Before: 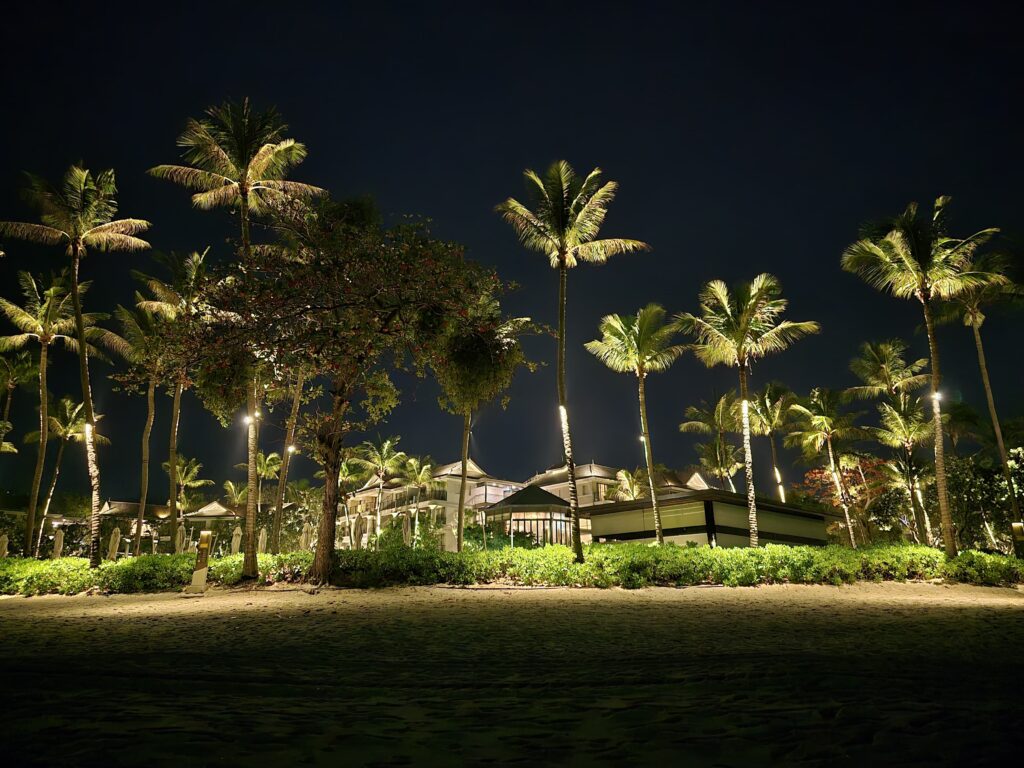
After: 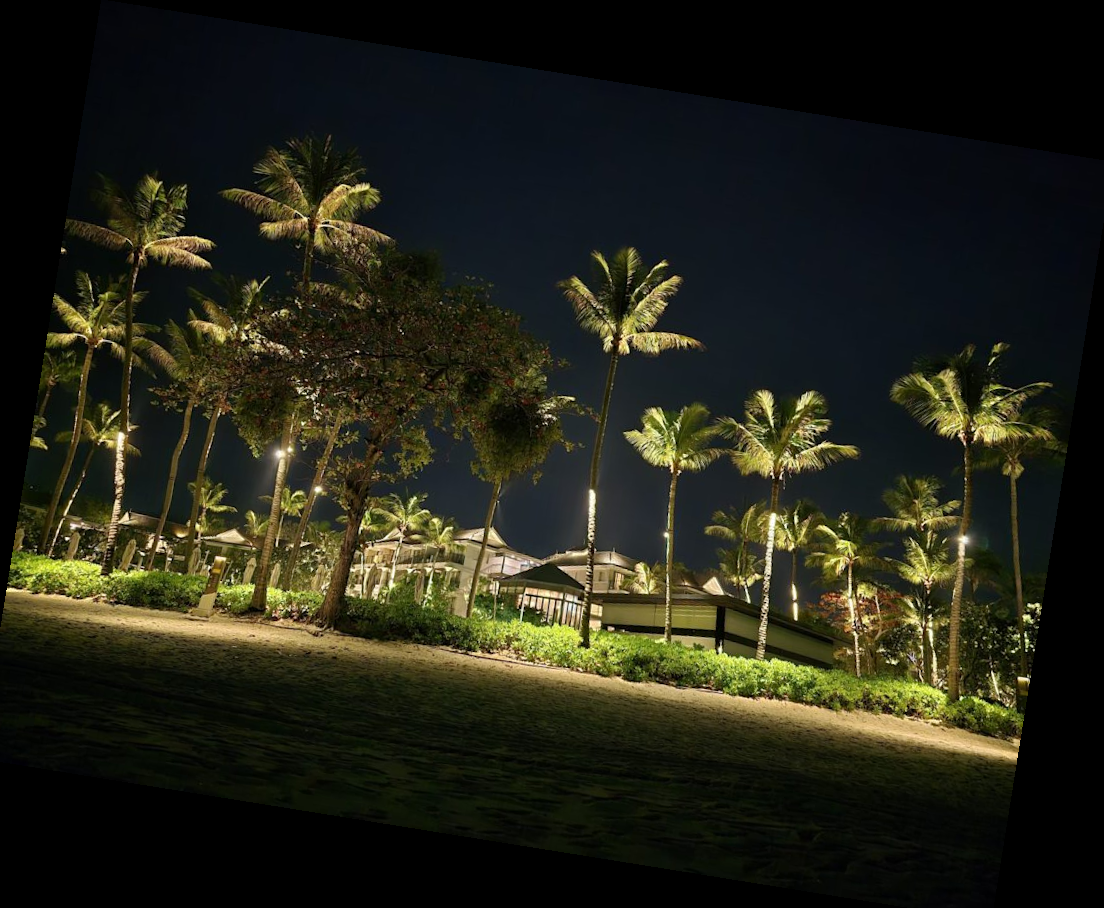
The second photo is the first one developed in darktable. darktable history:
rotate and perspective: rotation 9.12°, automatic cropping off
crop and rotate: left 1.774%, right 0.633%, bottom 1.28%
